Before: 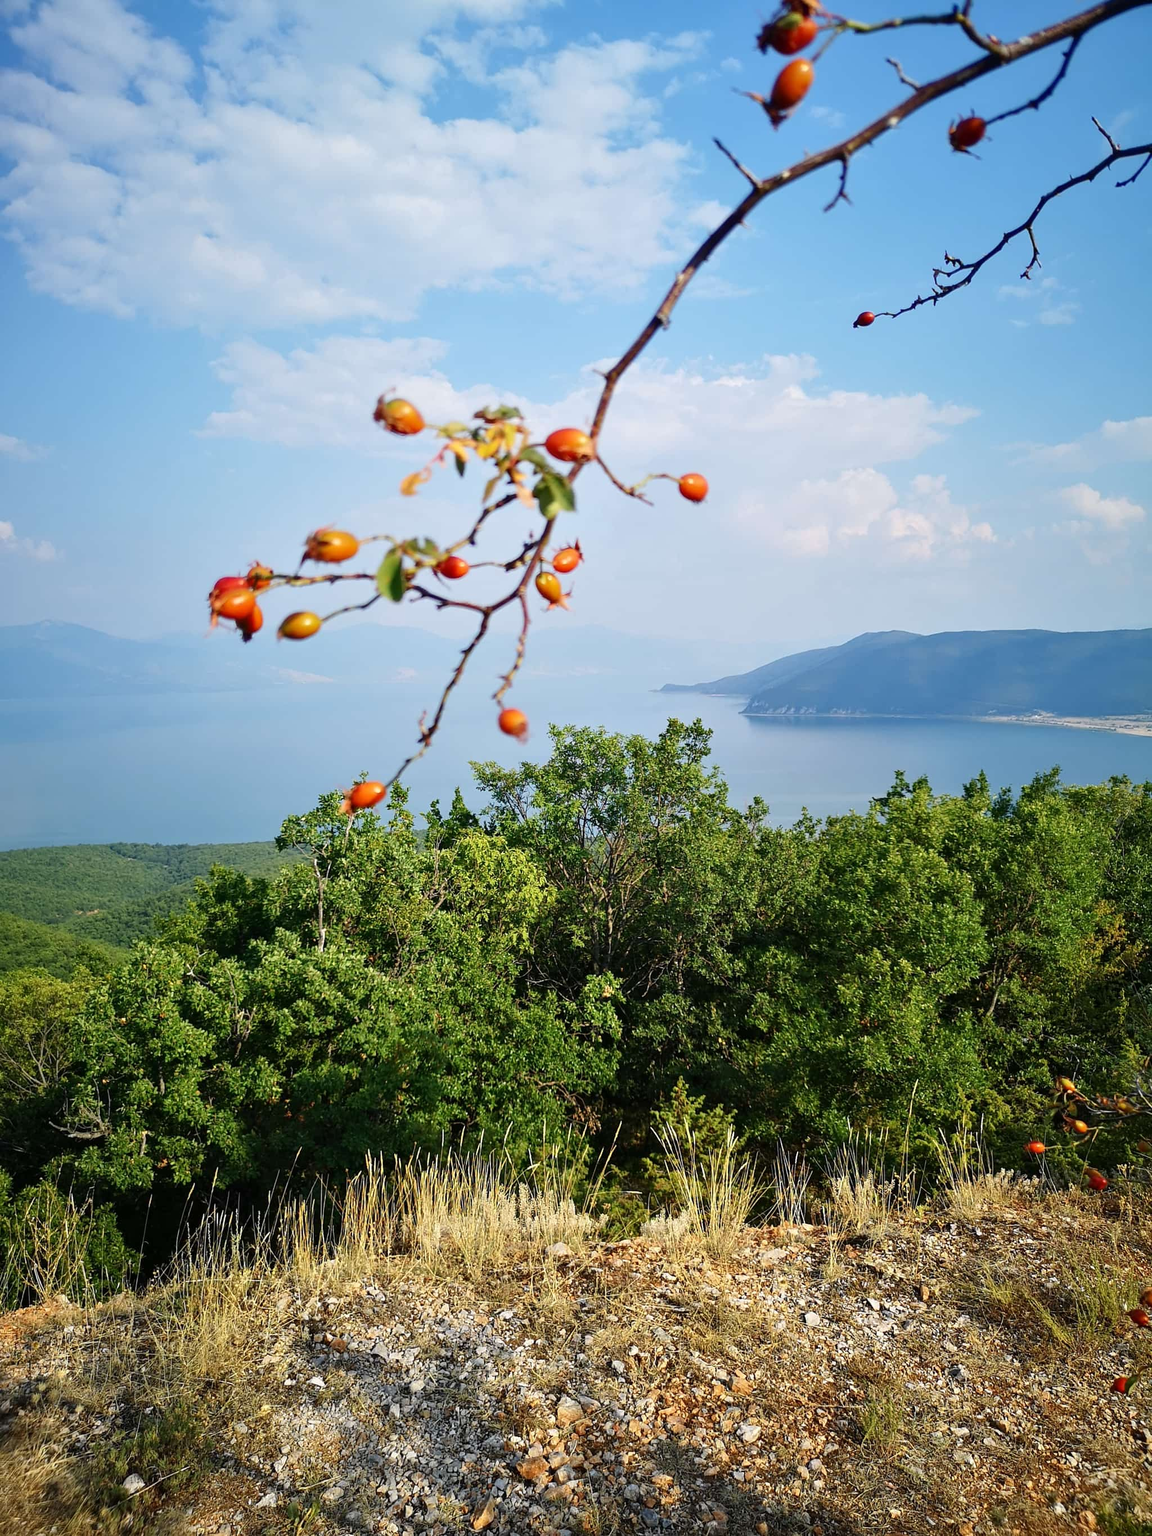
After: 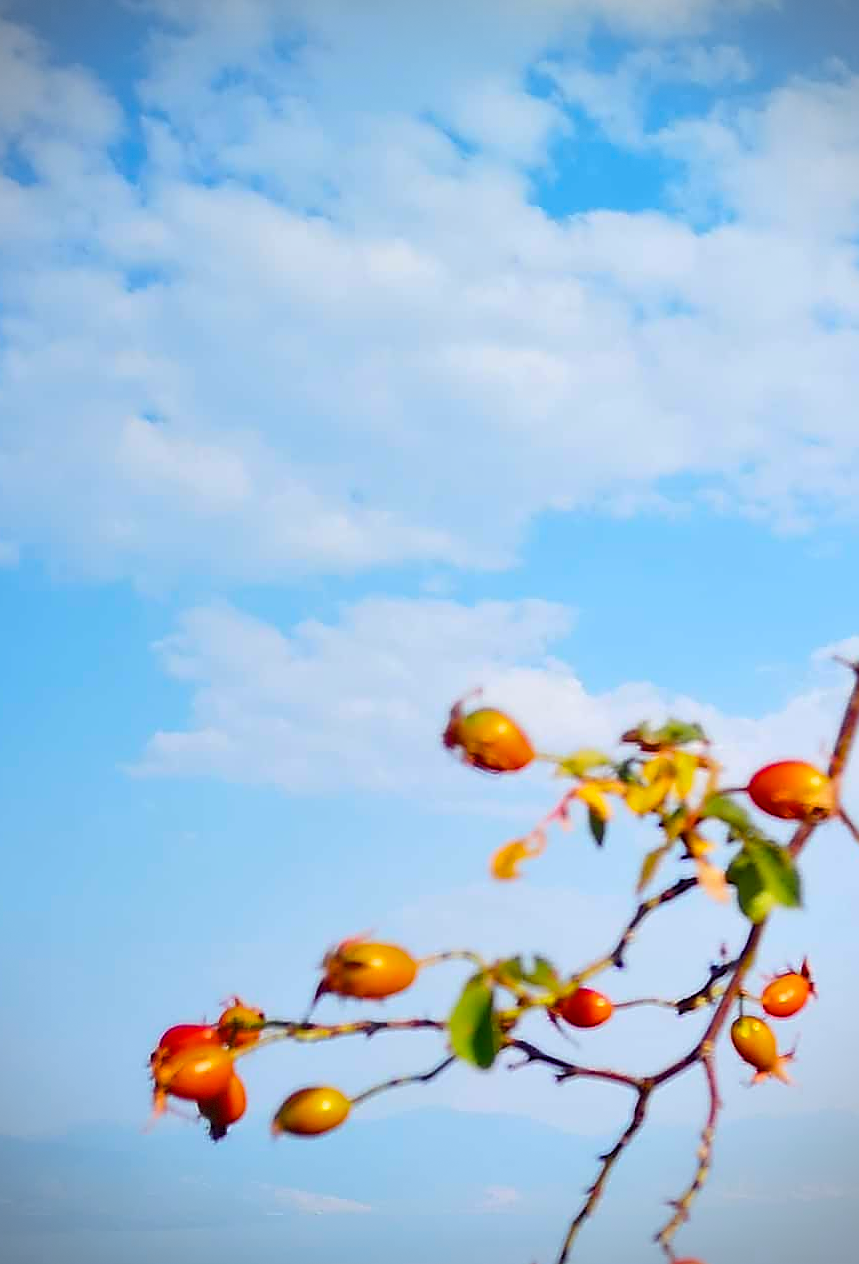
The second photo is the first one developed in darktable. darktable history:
vignetting: dithering 8-bit output, unbound false
crop and rotate: left 10.817%, top 0.062%, right 47.194%, bottom 53.626%
contrast equalizer: octaves 7, y [[0.502, 0.505, 0.512, 0.529, 0.564, 0.588], [0.5 ×6], [0.502, 0.505, 0.512, 0.529, 0.564, 0.588], [0, 0.001, 0.001, 0.004, 0.008, 0.011], [0, 0.001, 0.001, 0.004, 0.008, 0.011]], mix -1
sharpen: radius 1.685, amount 1.294
color balance rgb: linear chroma grading › global chroma 15%, perceptual saturation grading › global saturation 30%
